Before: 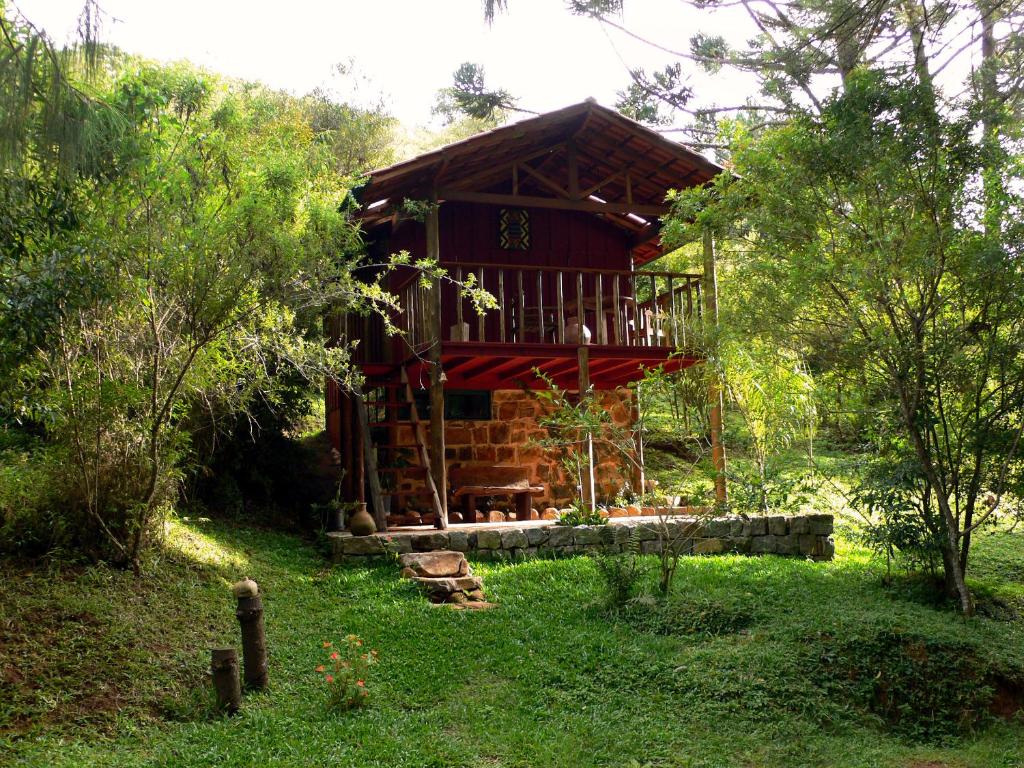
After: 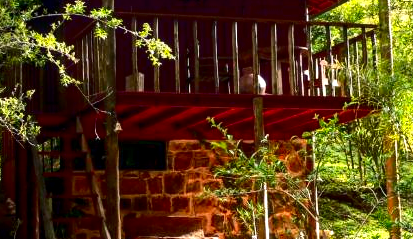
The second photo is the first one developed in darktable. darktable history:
crop: left 31.817%, top 32.653%, right 27.755%, bottom 36.207%
exposure: exposure 0.561 EV, compensate highlight preservation false
contrast brightness saturation: contrast 0.189, brightness -0.11, saturation 0.214
local contrast: on, module defaults
